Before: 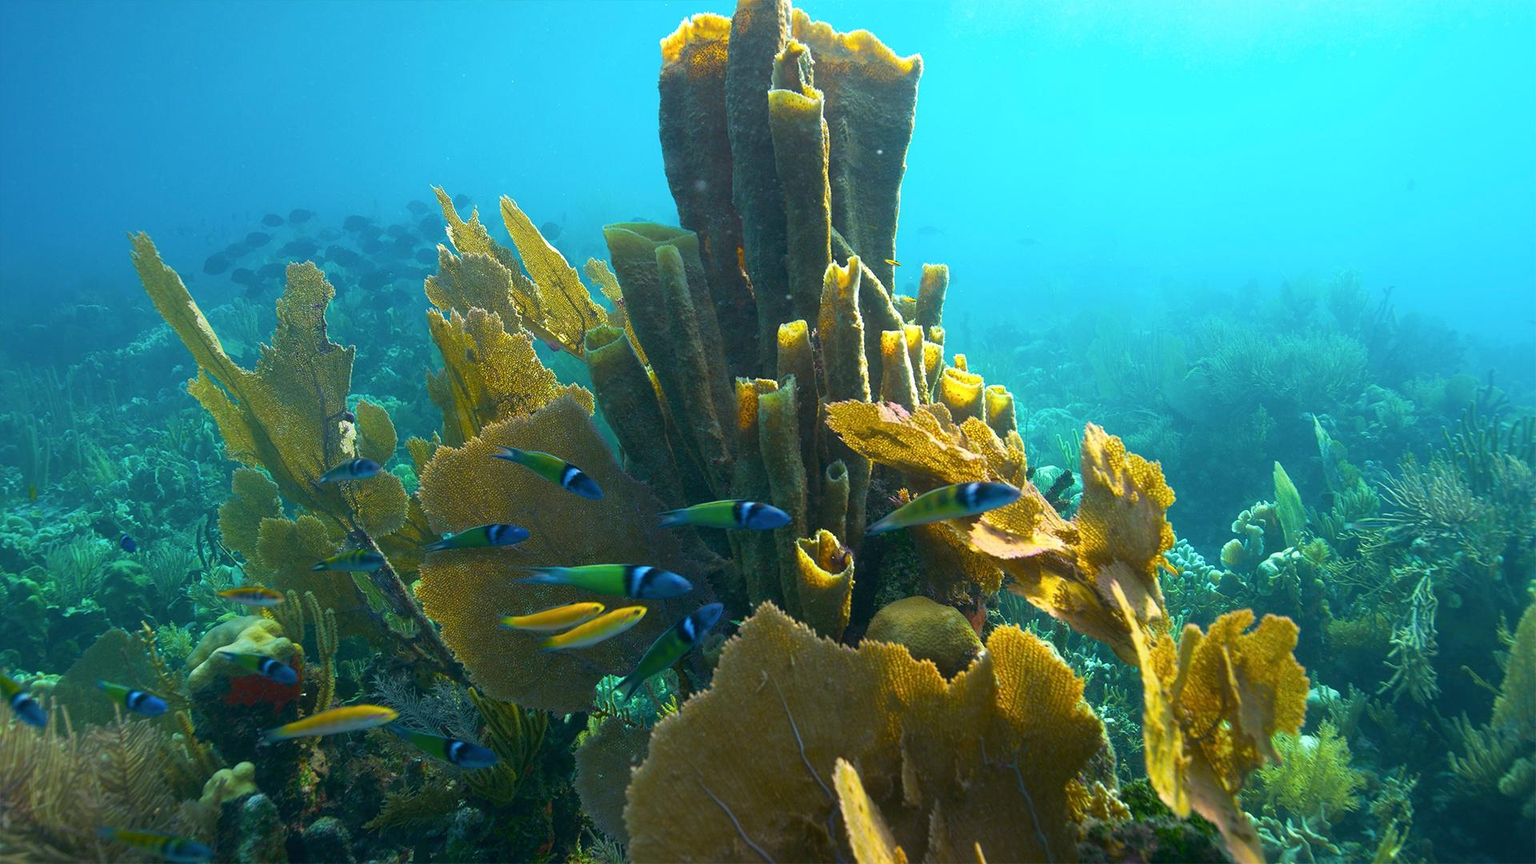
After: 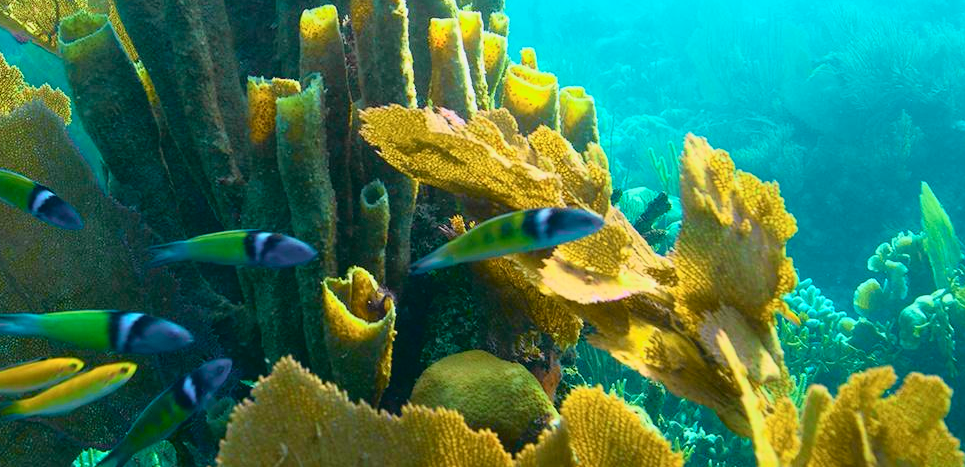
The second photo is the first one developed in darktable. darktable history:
crop: left 35.03%, top 36.625%, right 14.663%, bottom 20.057%
tone curve: curves: ch0 [(0, 0.022) (0.114, 0.088) (0.282, 0.316) (0.446, 0.511) (0.613, 0.693) (0.786, 0.843) (0.999, 0.949)]; ch1 [(0, 0) (0.395, 0.343) (0.463, 0.427) (0.486, 0.474) (0.503, 0.5) (0.535, 0.522) (0.555, 0.546) (0.594, 0.614) (0.755, 0.793) (1, 1)]; ch2 [(0, 0) (0.369, 0.388) (0.449, 0.431) (0.501, 0.5) (0.528, 0.517) (0.561, 0.598) (0.697, 0.721) (1, 1)], color space Lab, independent channels, preserve colors none
